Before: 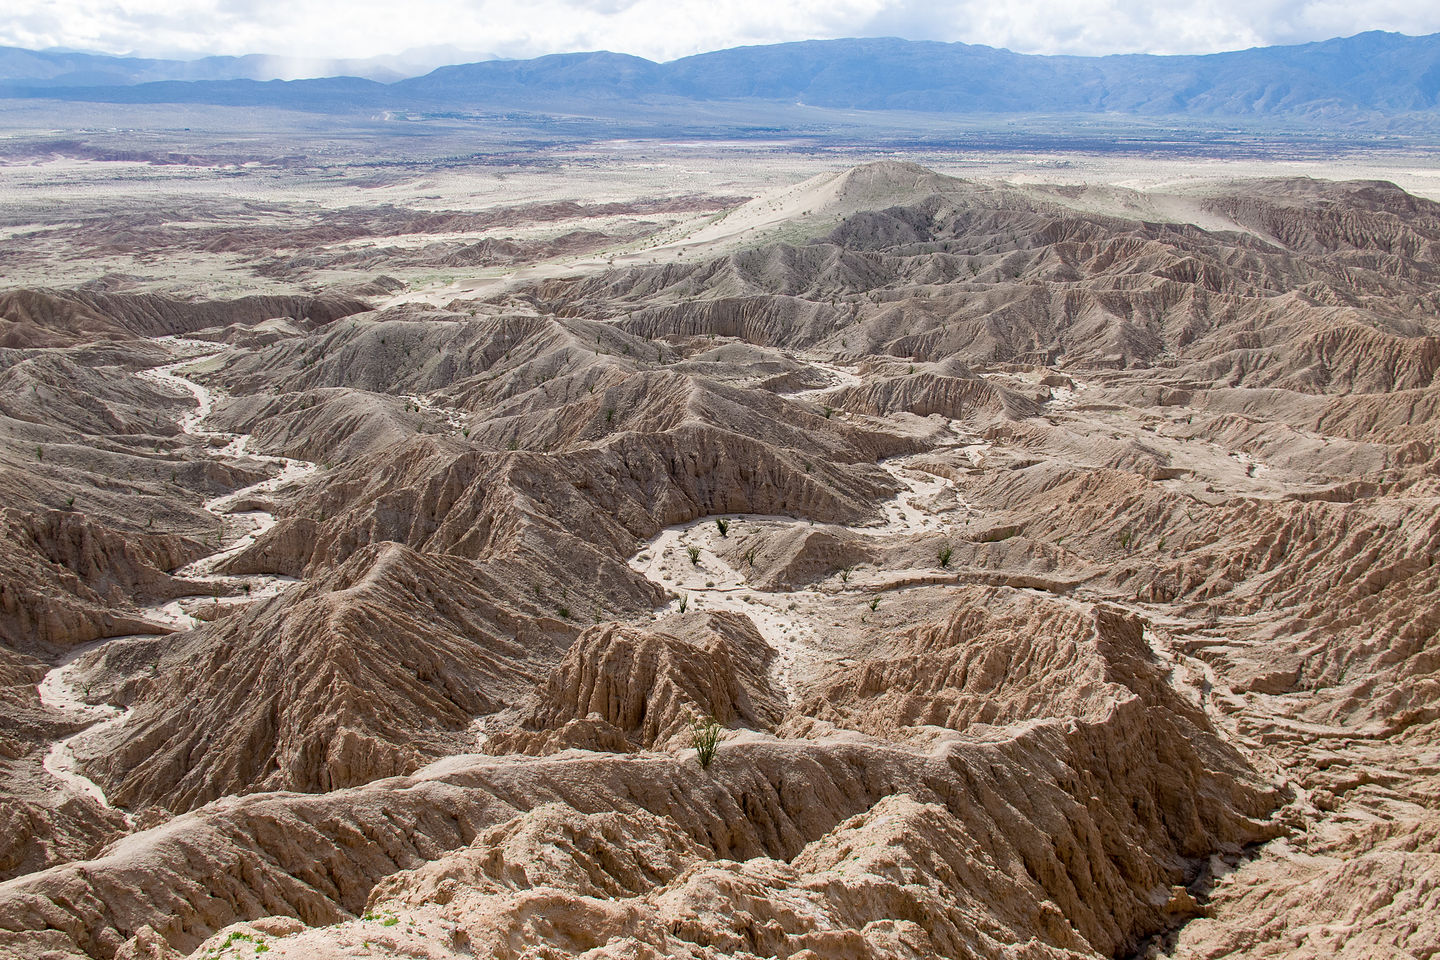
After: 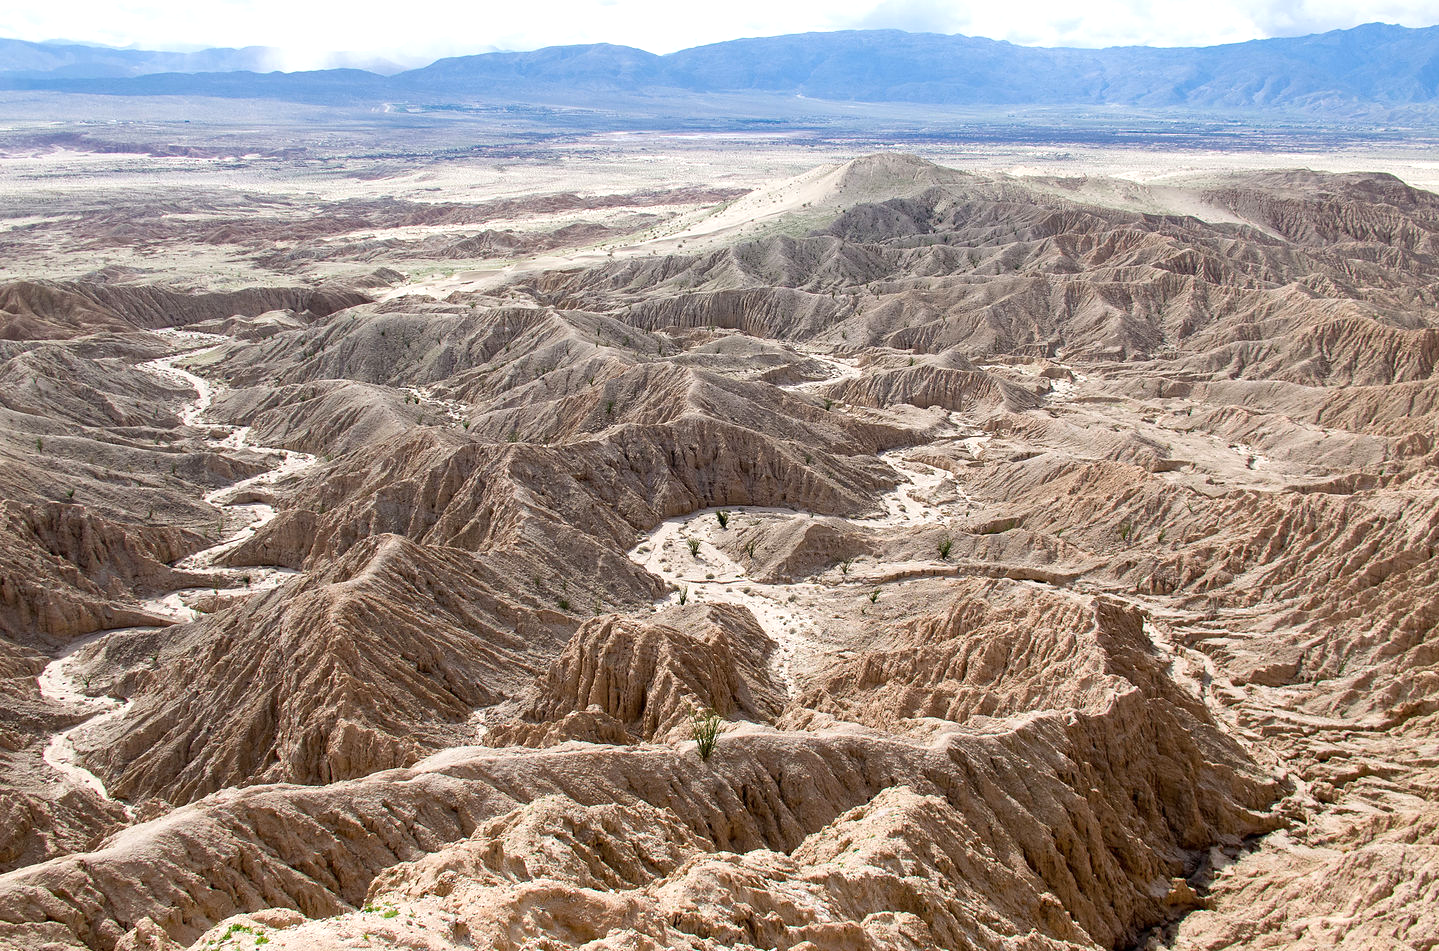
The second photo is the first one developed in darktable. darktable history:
exposure: exposure 0.37 EV, compensate highlight preservation false
crop: top 0.861%, right 0.037%
